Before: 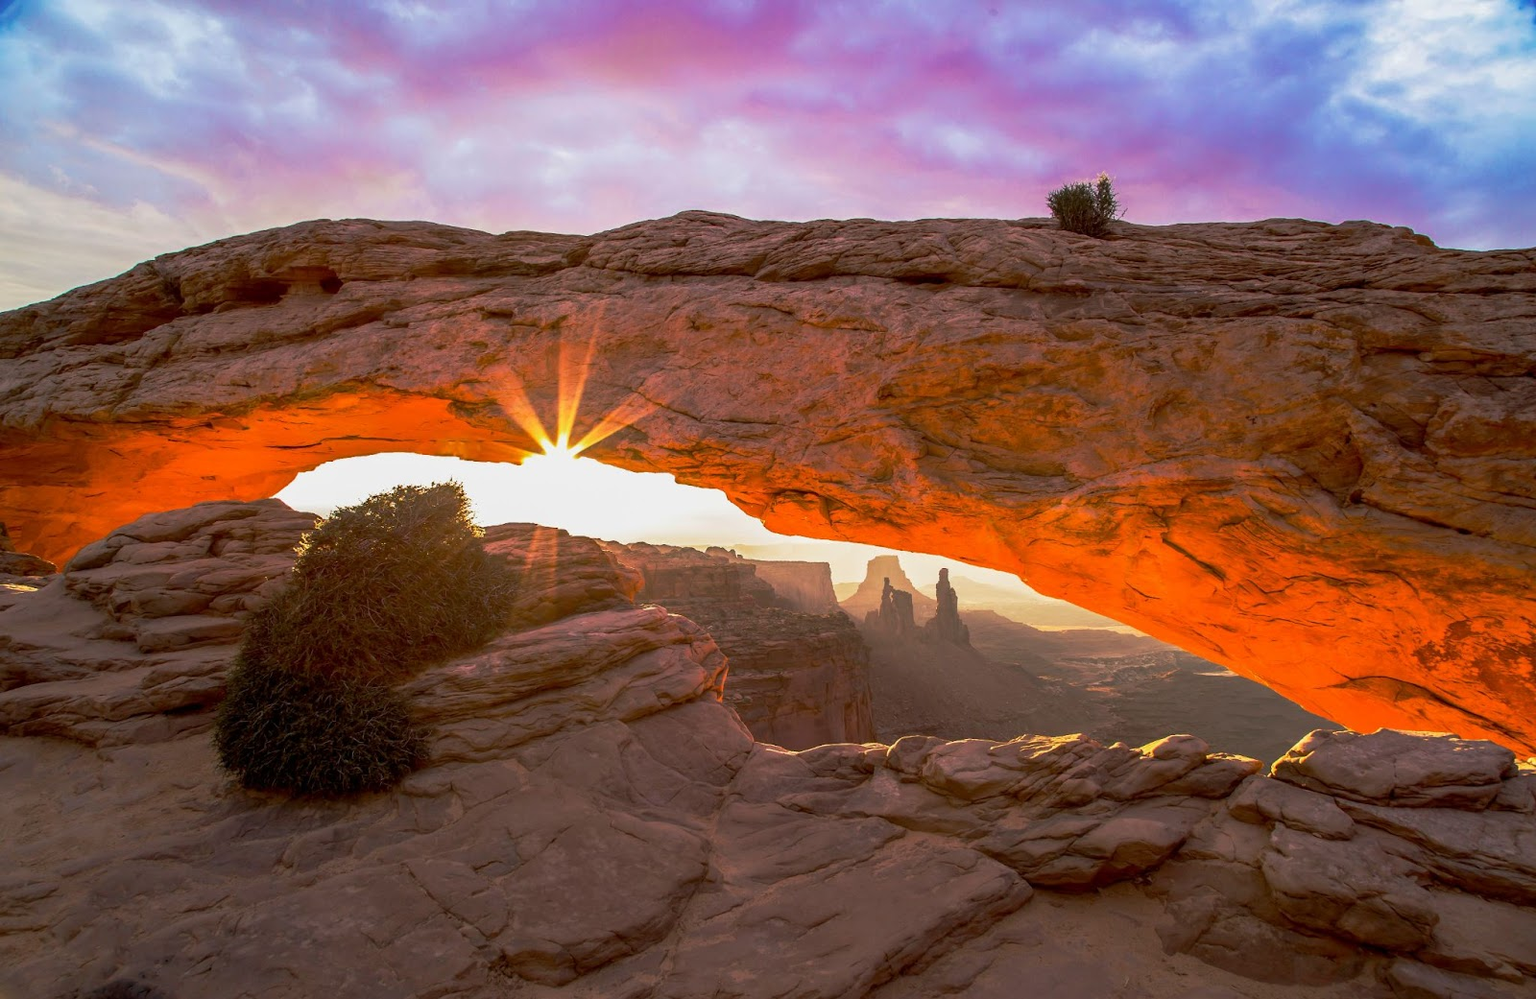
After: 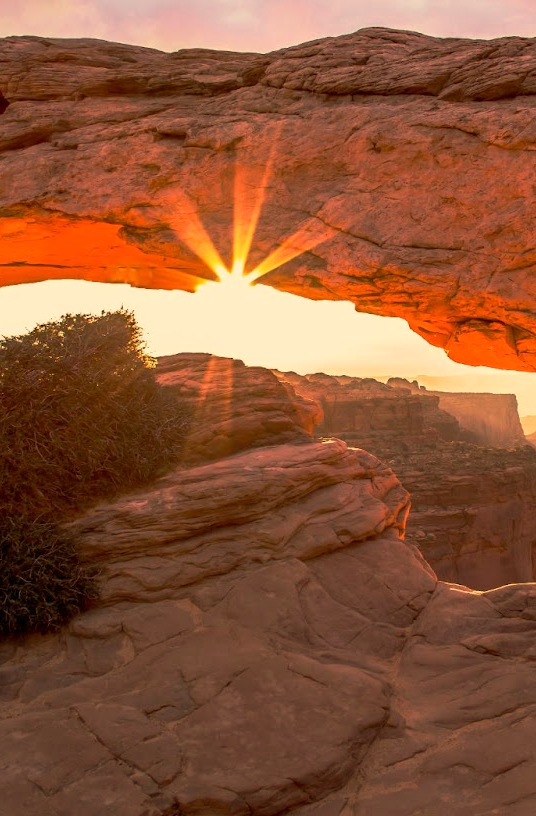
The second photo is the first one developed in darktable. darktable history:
crop and rotate: left 21.77%, top 18.528%, right 44.676%, bottom 2.997%
white balance: red 1.123, blue 0.83
